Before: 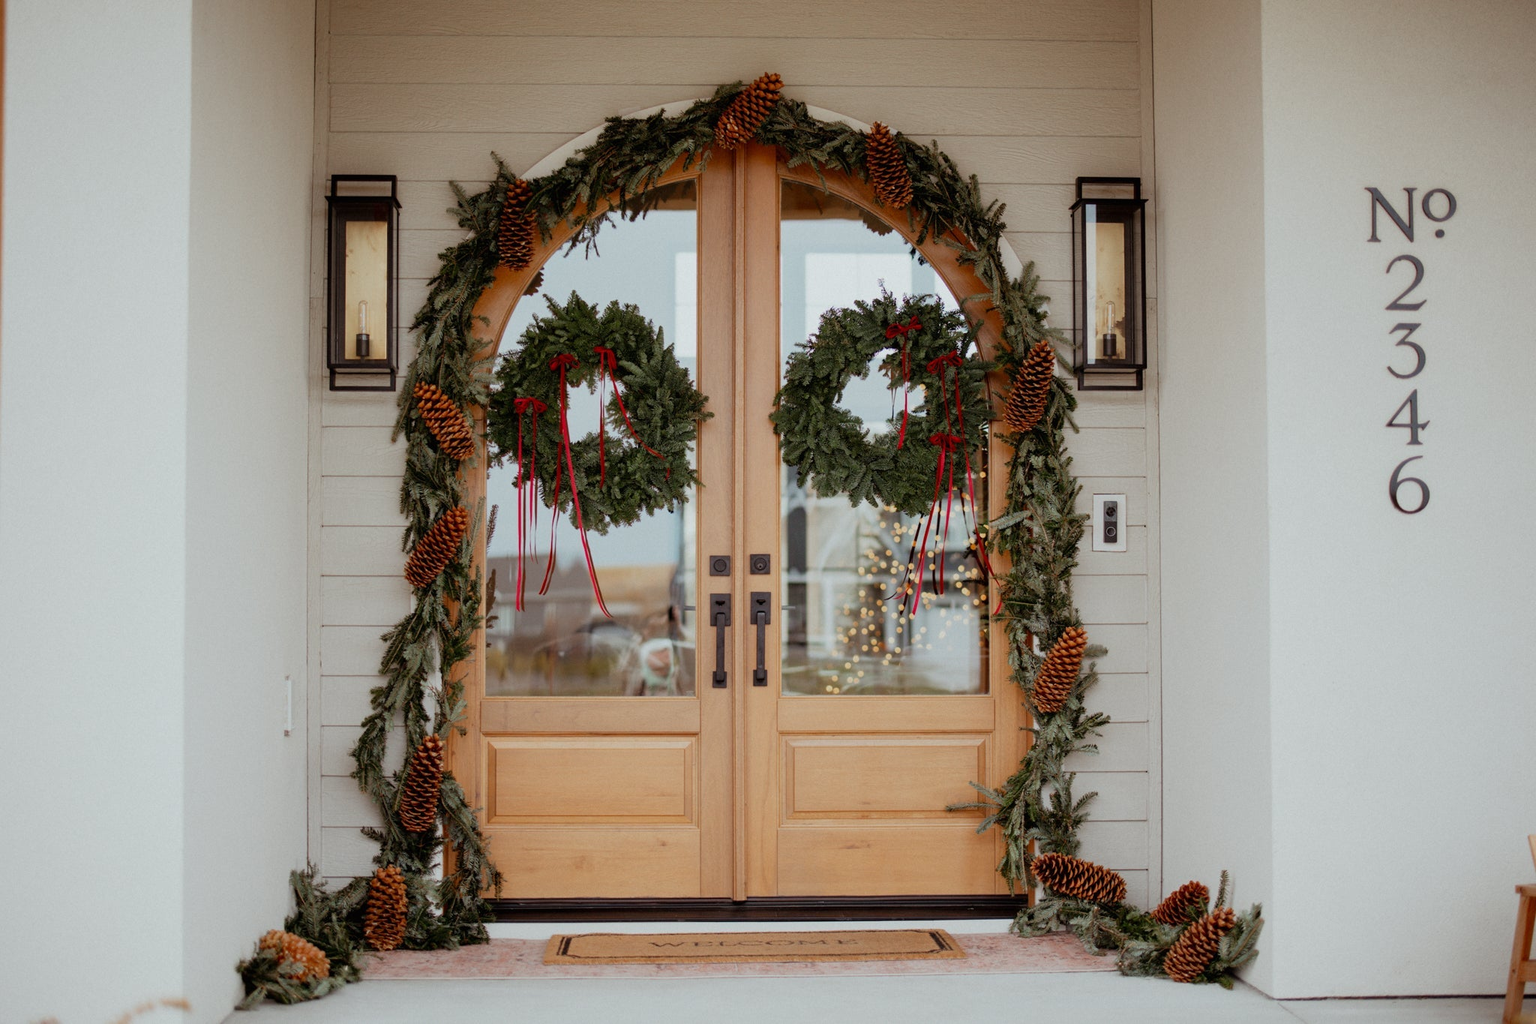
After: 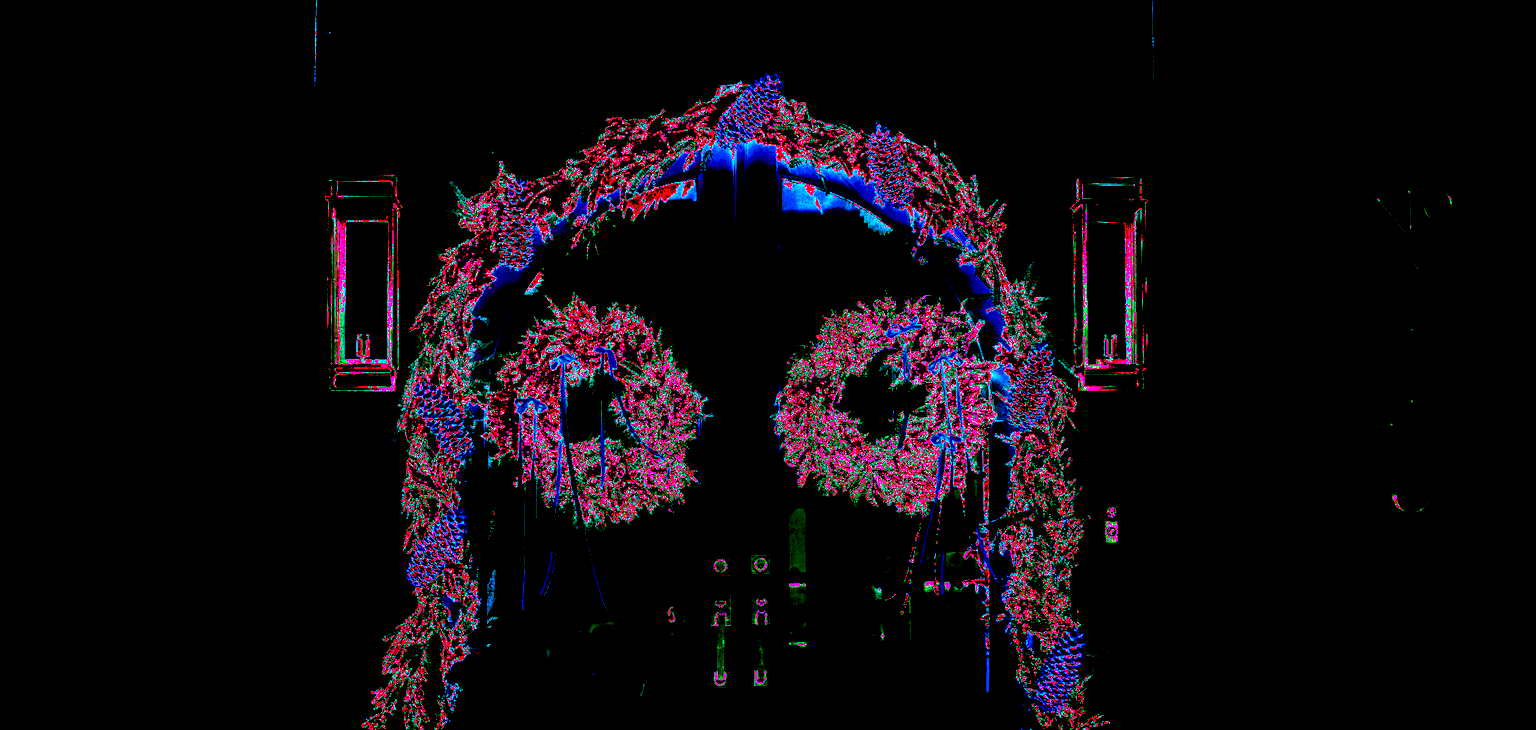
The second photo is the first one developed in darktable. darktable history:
white balance: red 8, blue 8
crop: bottom 28.576%
shadows and highlights: shadows 60, soften with gaussian
exposure: black level correction 0.001, exposure 0.675 EV, compensate highlight preservation false
